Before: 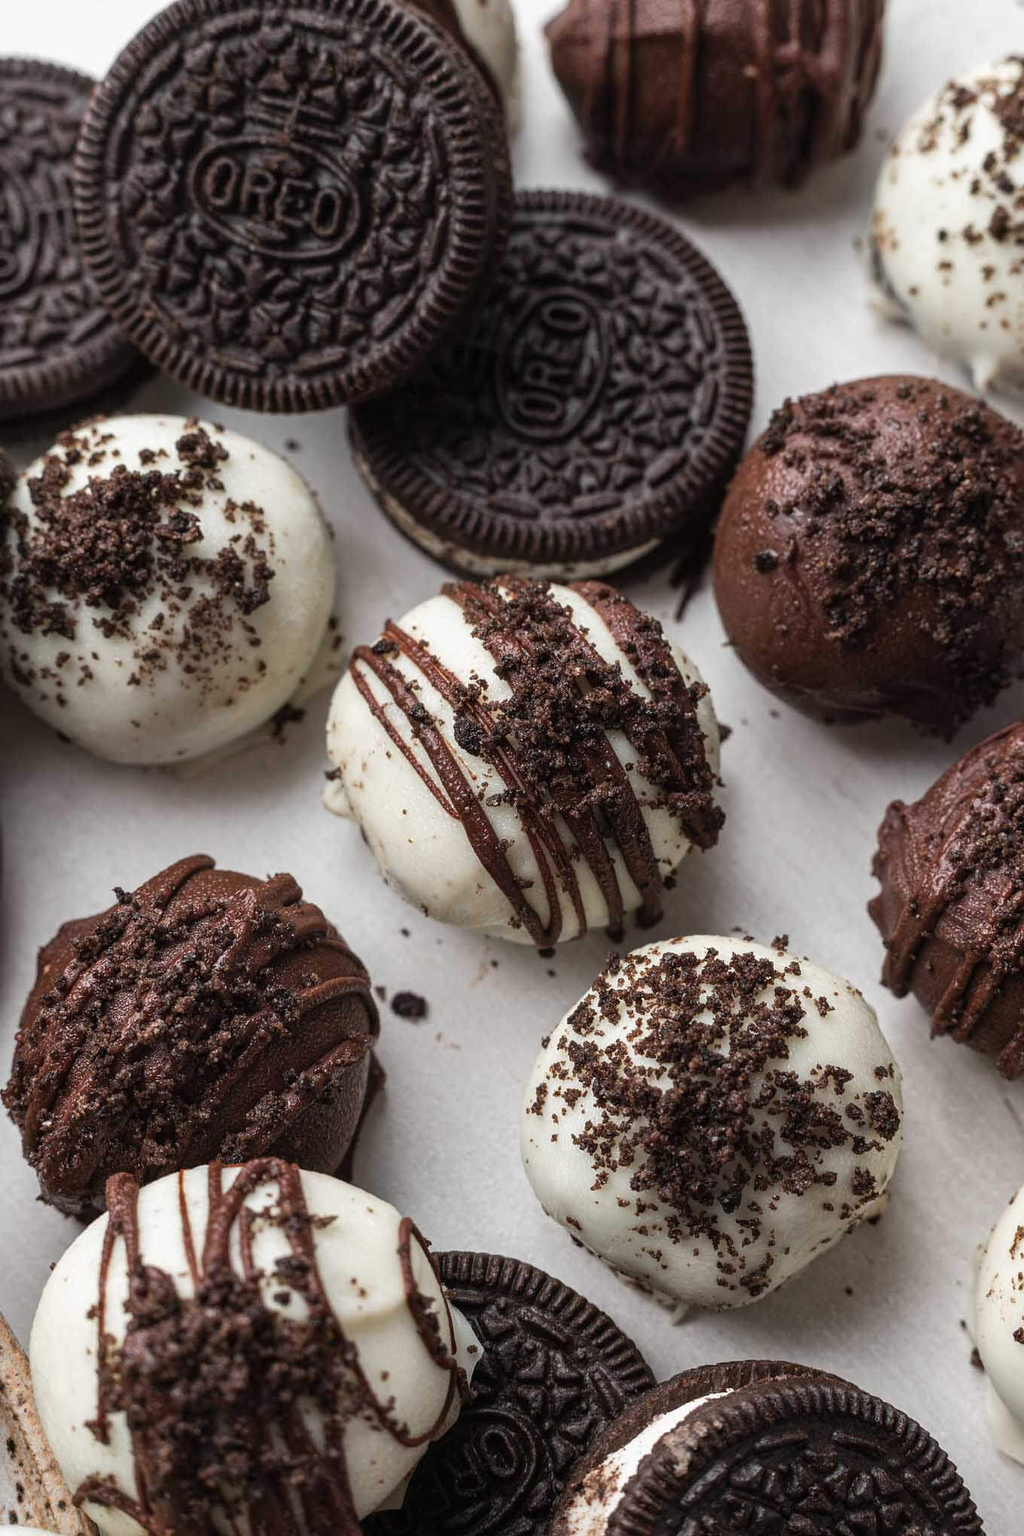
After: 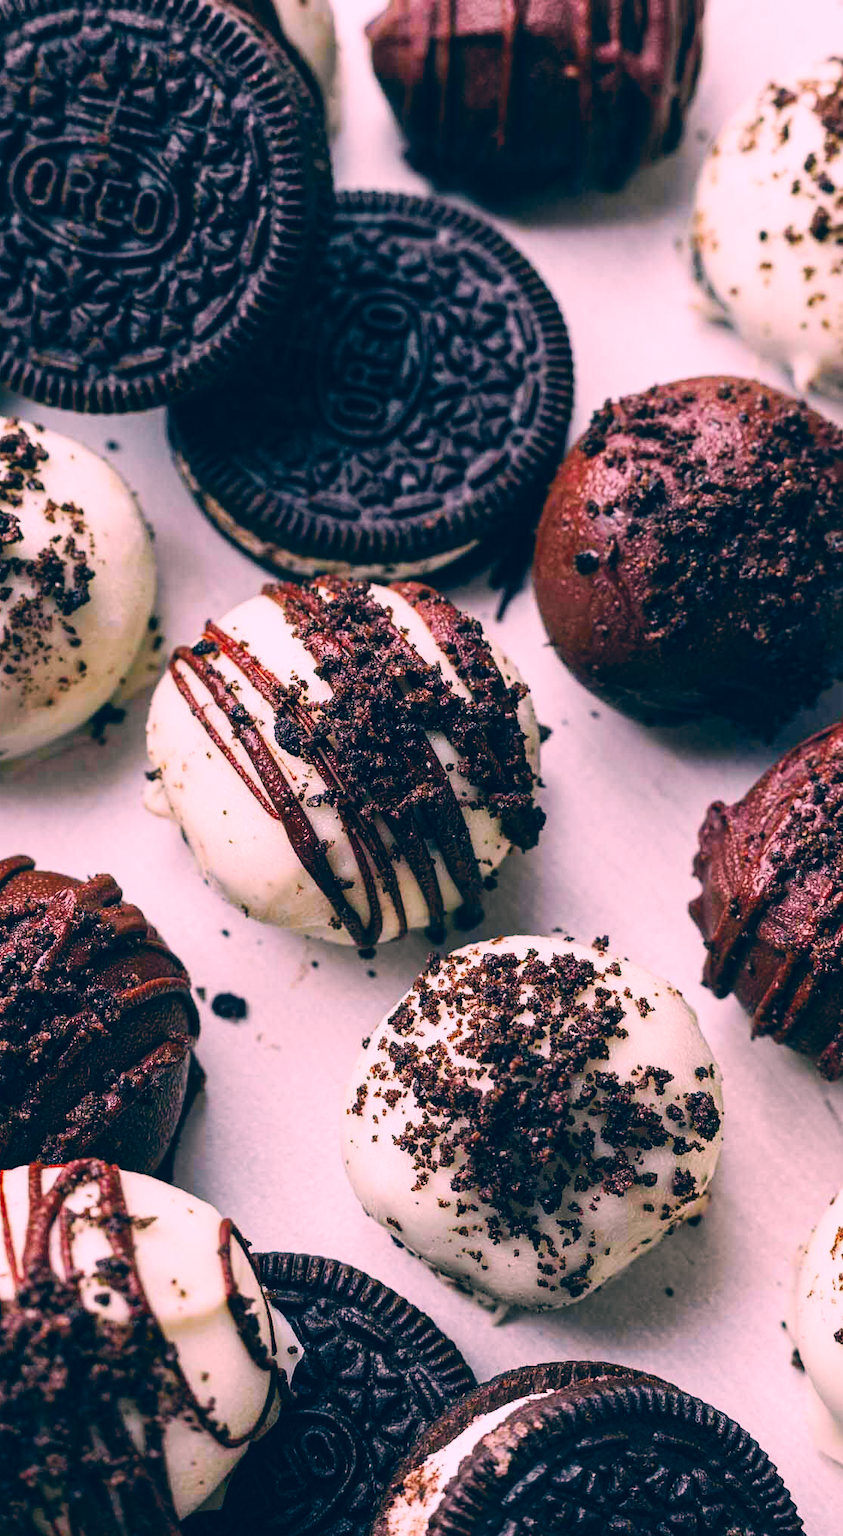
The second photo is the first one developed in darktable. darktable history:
base curve: curves: ch0 [(0, 0) (0.032, 0.025) (0.121, 0.166) (0.206, 0.329) (0.605, 0.79) (1, 1)], preserve colors none
crop: left 17.582%, bottom 0.031%
color correction: highlights a* 17.03, highlights b* 0.205, shadows a* -15.38, shadows b* -14.56, saturation 1.5
